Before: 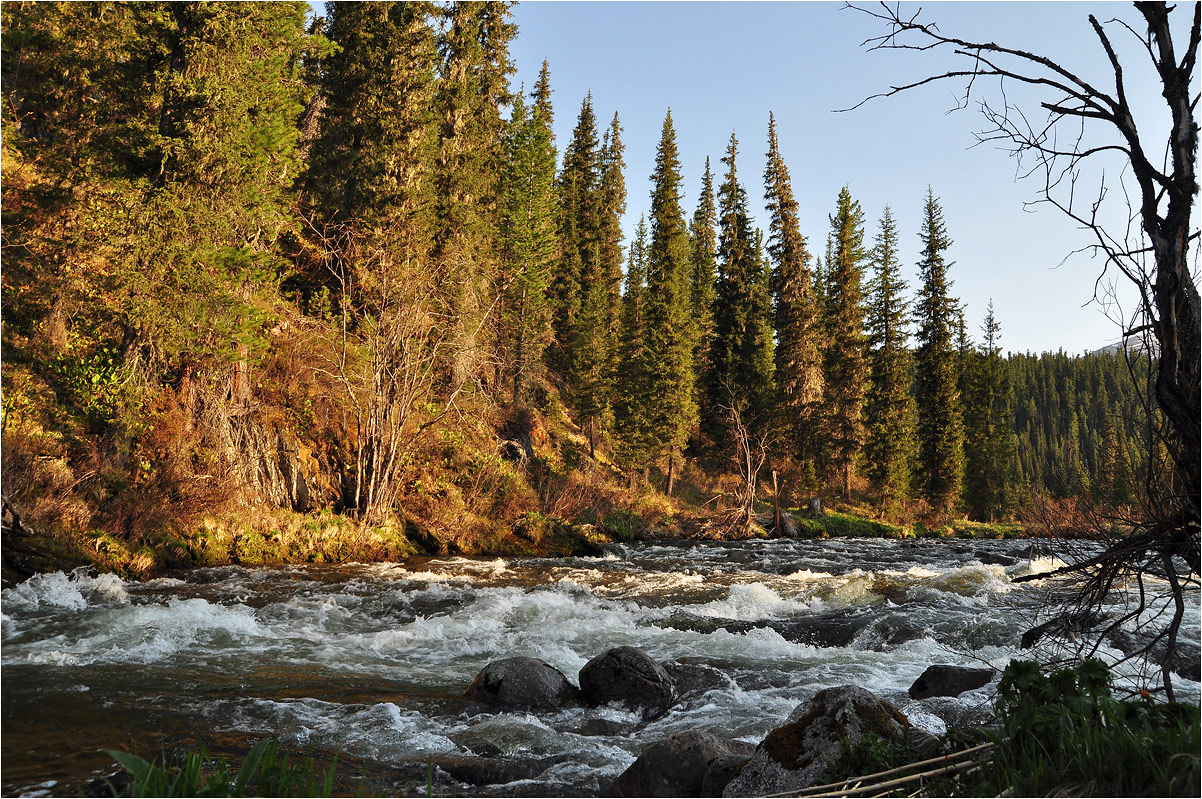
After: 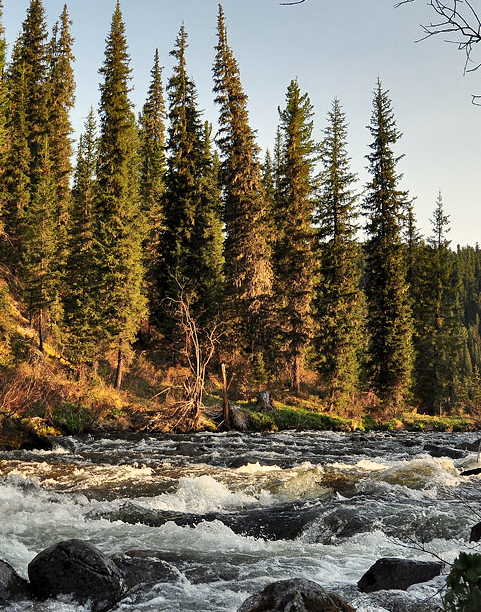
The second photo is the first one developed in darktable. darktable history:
exposure: compensate exposure bias true, compensate highlight preservation false
crop: left 45.917%, top 13.439%, right 14%, bottom 9.928%
shadows and highlights: shadows 58.28, soften with gaussian
local contrast: mode bilateral grid, contrast 20, coarseness 49, detail 149%, midtone range 0.2
contrast equalizer: y [[0.5, 0.5, 0.472, 0.5, 0.5, 0.5], [0.5 ×6], [0.5 ×6], [0 ×6], [0 ×6]]
color balance rgb: highlights gain › chroma 3.066%, highlights gain › hue 77.03°, perceptual saturation grading › global saturation 0.774%
